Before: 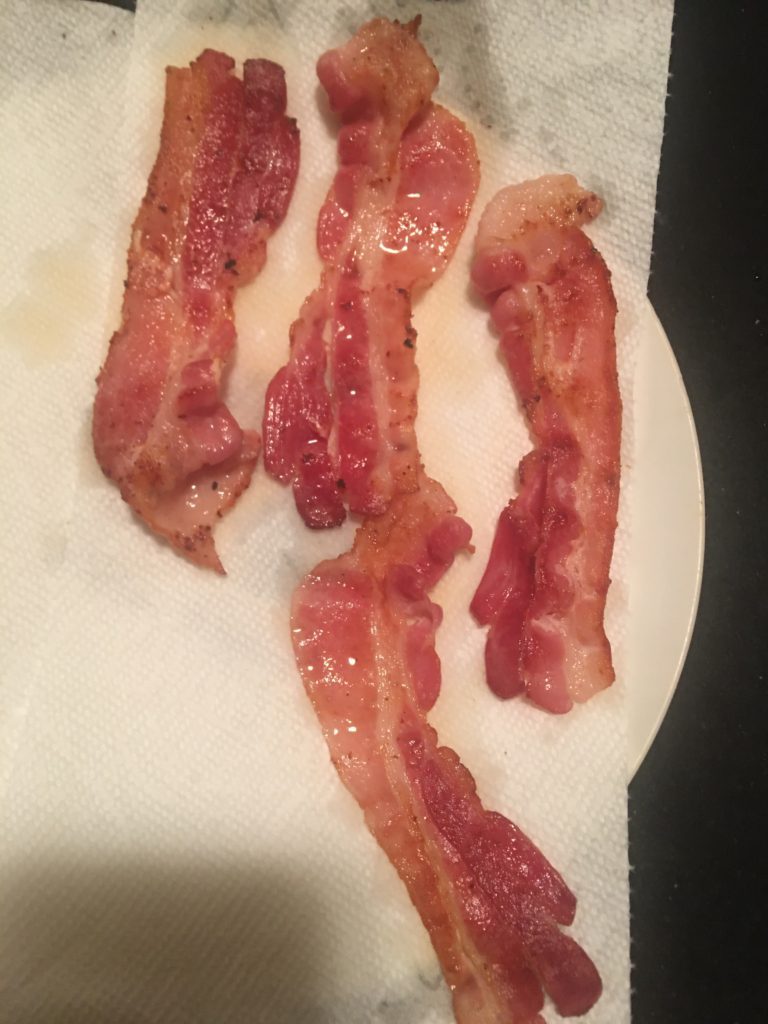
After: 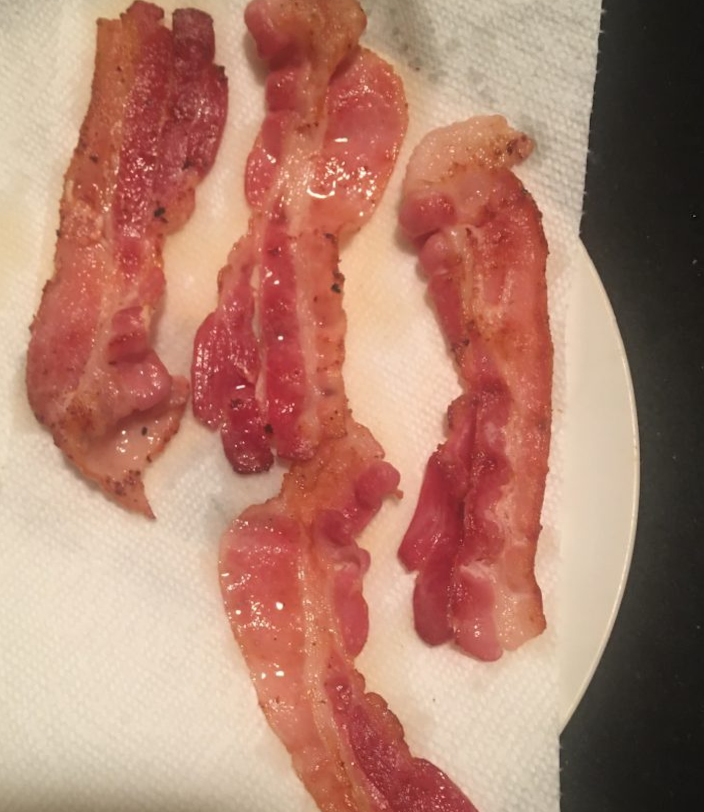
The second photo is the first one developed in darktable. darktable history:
rotate and perspective: lens shift (horizontal) -0.055, automatic cropping off
crop: left 8.155%, top 6.611%, bottom 15.385%
